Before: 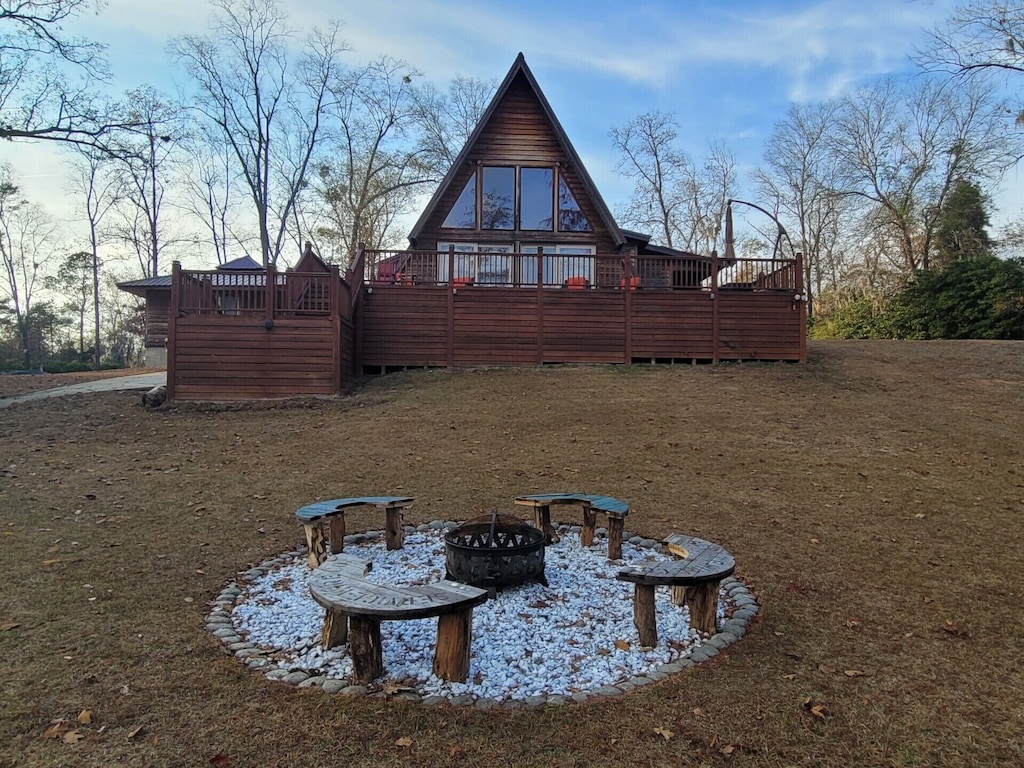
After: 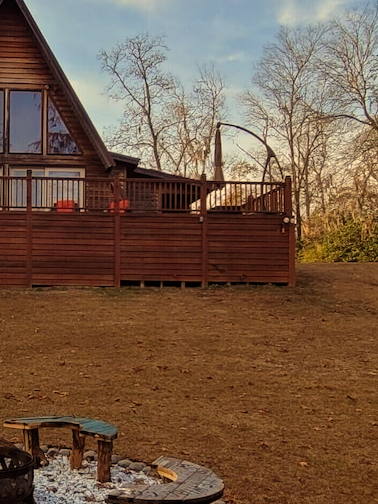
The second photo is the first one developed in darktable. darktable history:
rgb levels: mode RGB, independent channels, levels [[0, 0.5, 1], [0, 0.521, 1], [0, 0.536, 1]]
white balance: red 1.123, blue 0.83
crop and rotate: left 49.936%, top 10.094%, right 13.136%, bottom 24.256%
